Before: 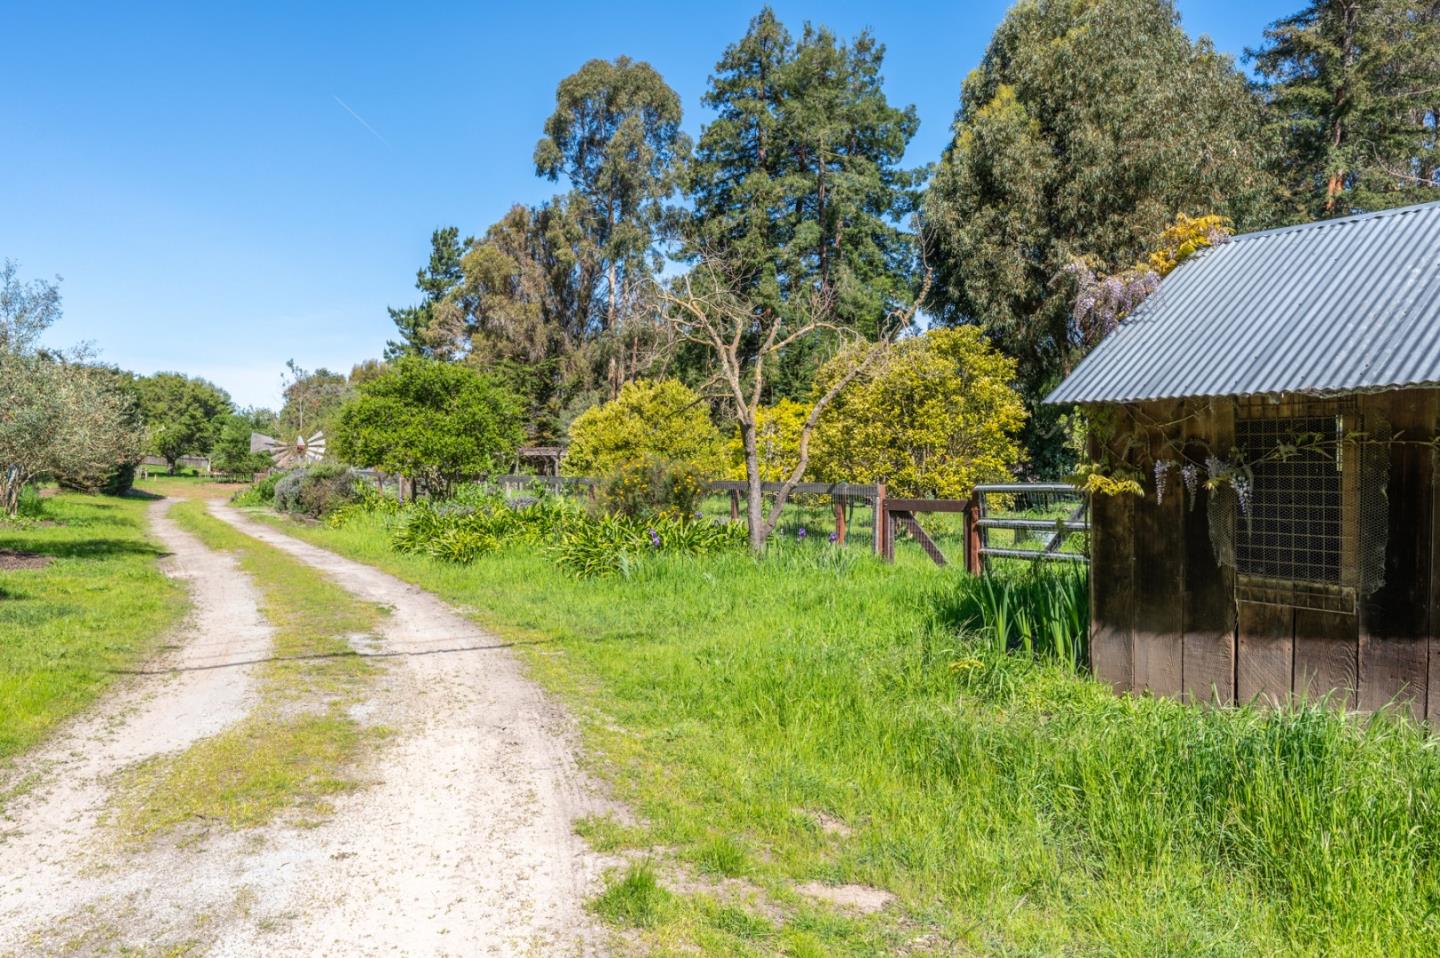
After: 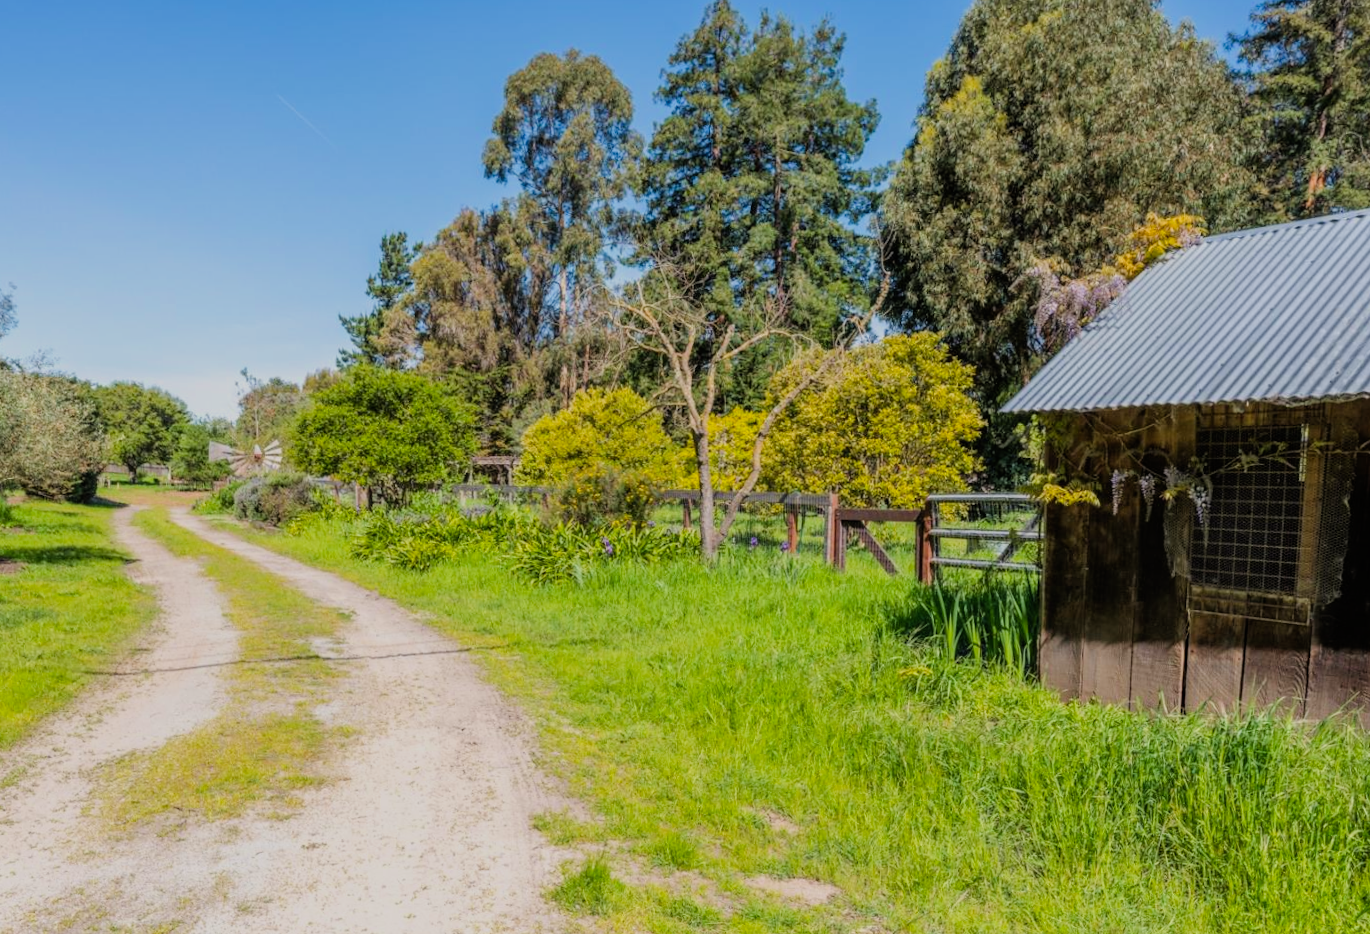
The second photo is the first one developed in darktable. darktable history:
filmic rgb: black relative exposure -7.65 EV, white relative exposure 4.56 EV, hardness 3.61
rotate and perspective: rotation 0.074°, lens shift (vertical) 0.096, lens shift (horizontal) -0.041, crop left 0.043, crop right 0.952, crop top 0.024, crop bottom 0.979
color balance rgb: shadows lift › chroma 2%, shadows lift › hue 50°, power › hue 60°, highlights gain › chroma 1%, highlights gain › hue 60°, global offset › luminance 0.25%, global vibrance 30%
